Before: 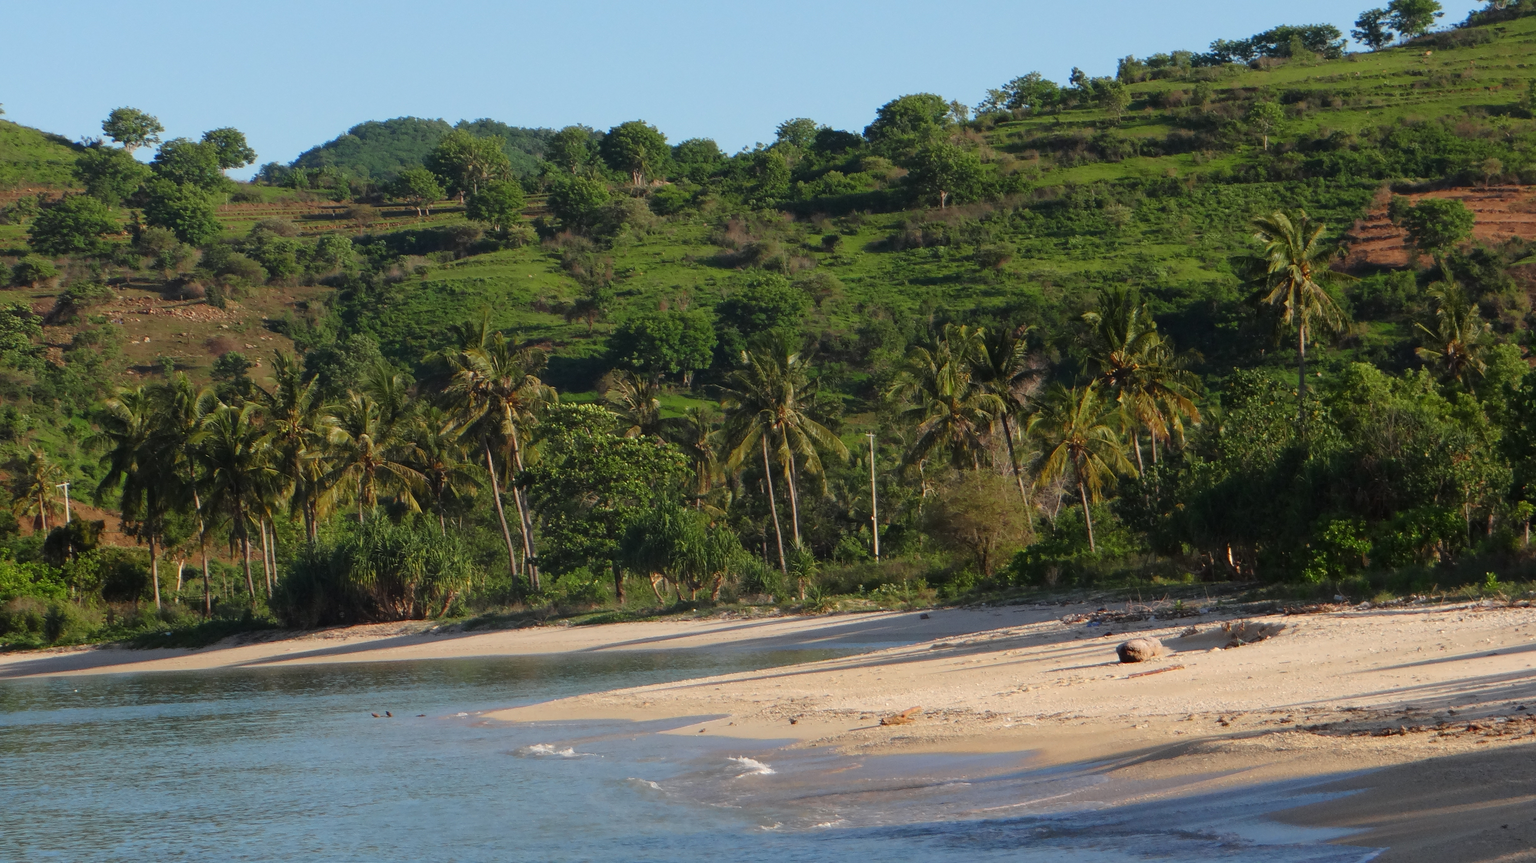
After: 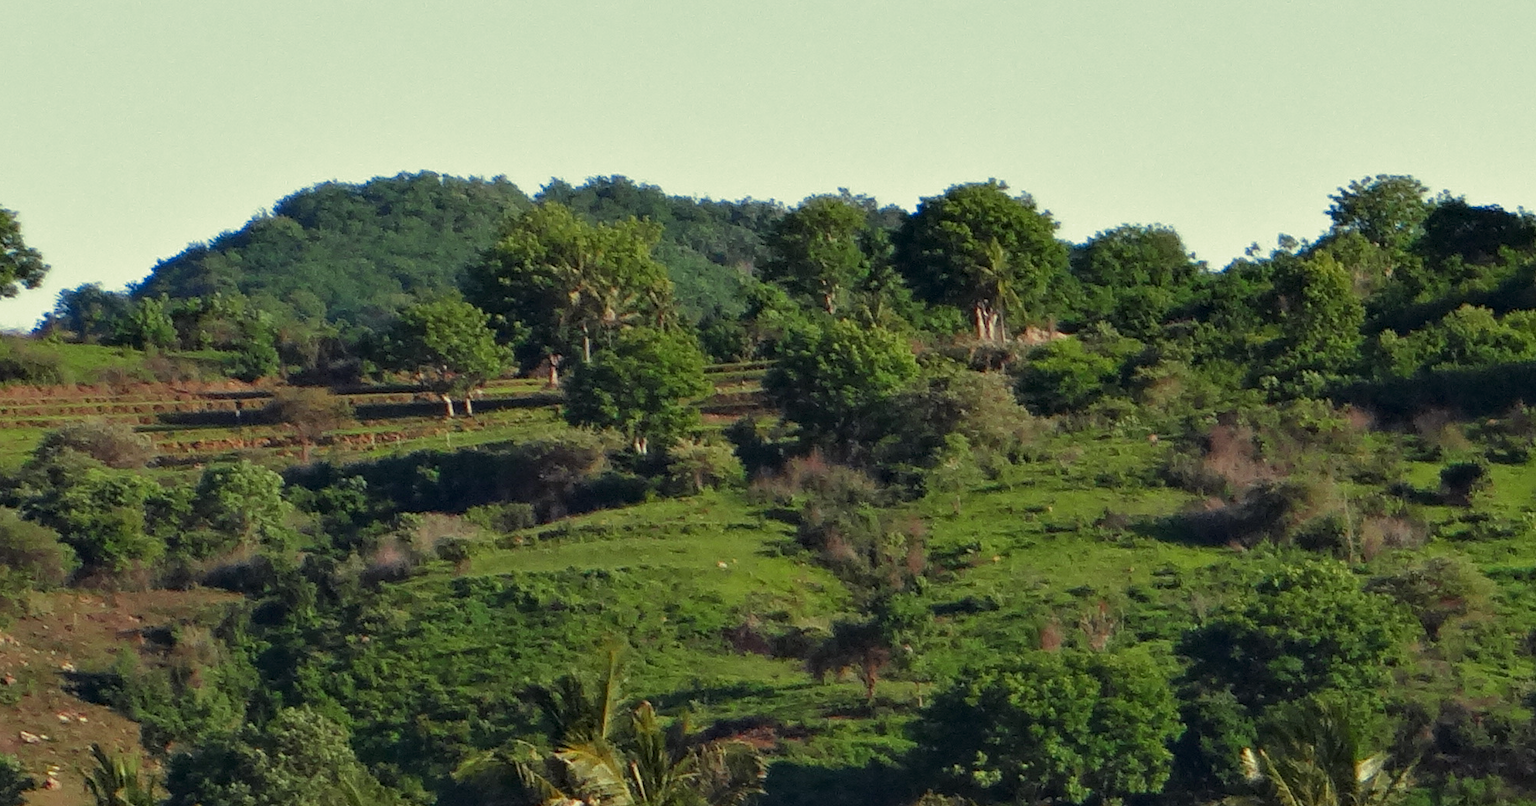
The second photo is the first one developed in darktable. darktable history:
crop: left 15.452%, top 5.459%, right 43.956%, bottom 56.62%
split-toning: shadows › hue 290.82°, shadows › saturation 0.34, highlights › saturation 0.38, balance 0, compress 50%
contrast equalizer: octaves 7, y [[0.528, 0.548, 0.563, 0.562, 0.546, 0.526], [0.55 ×6], [0 ×6], [0 ×6], [0 ×6]]
